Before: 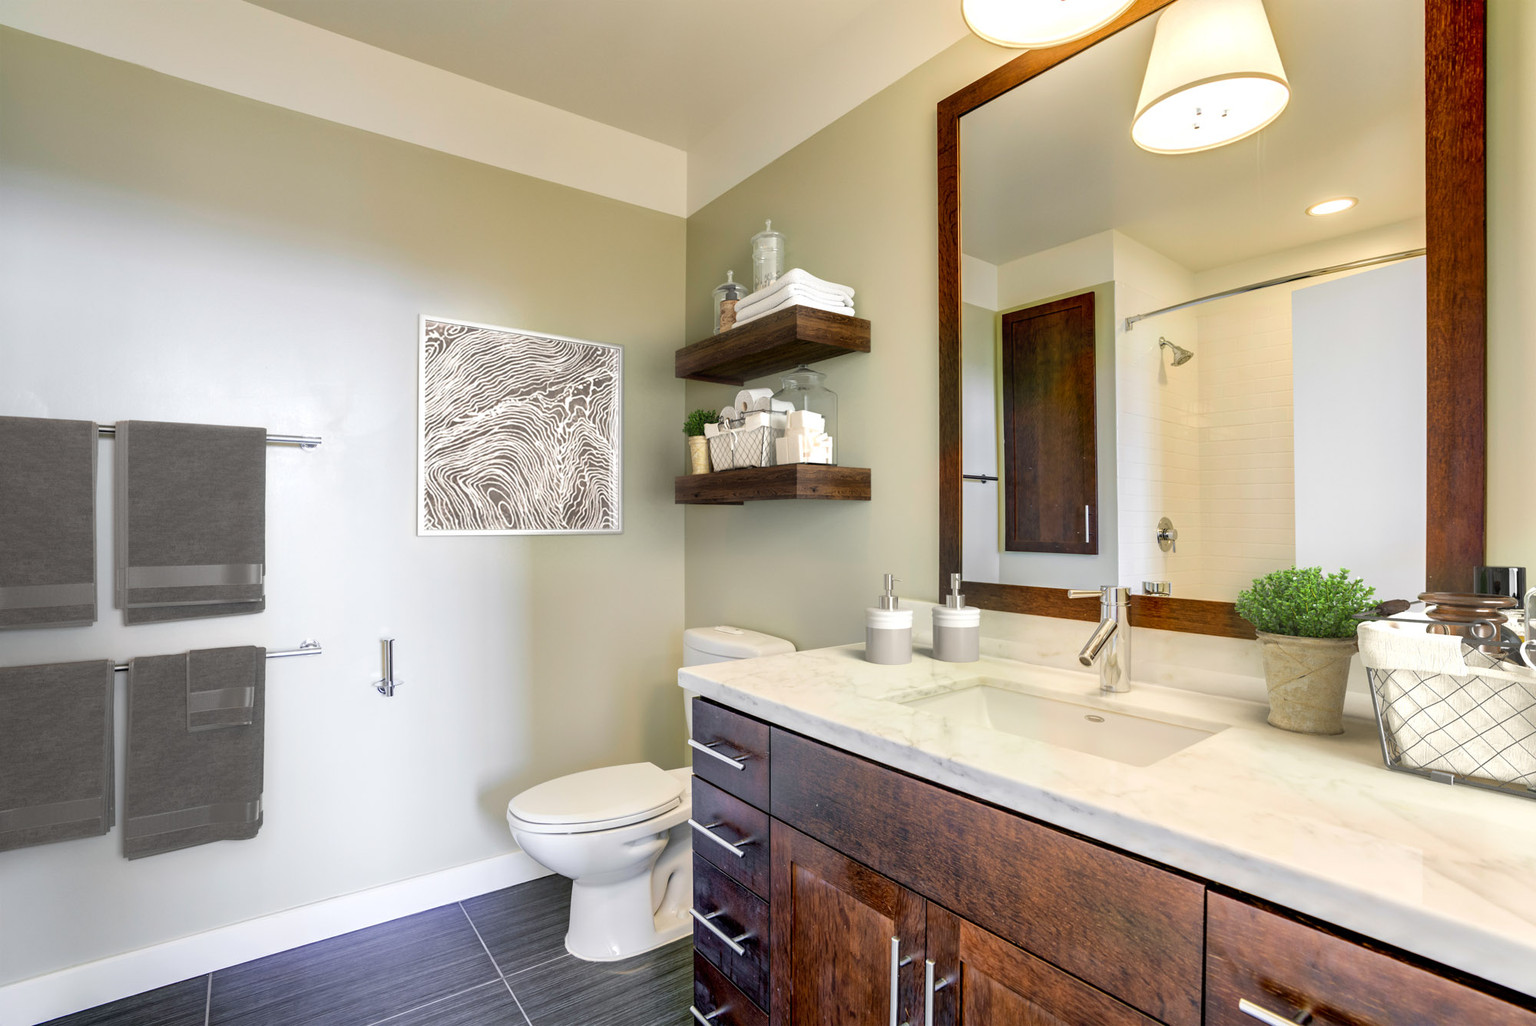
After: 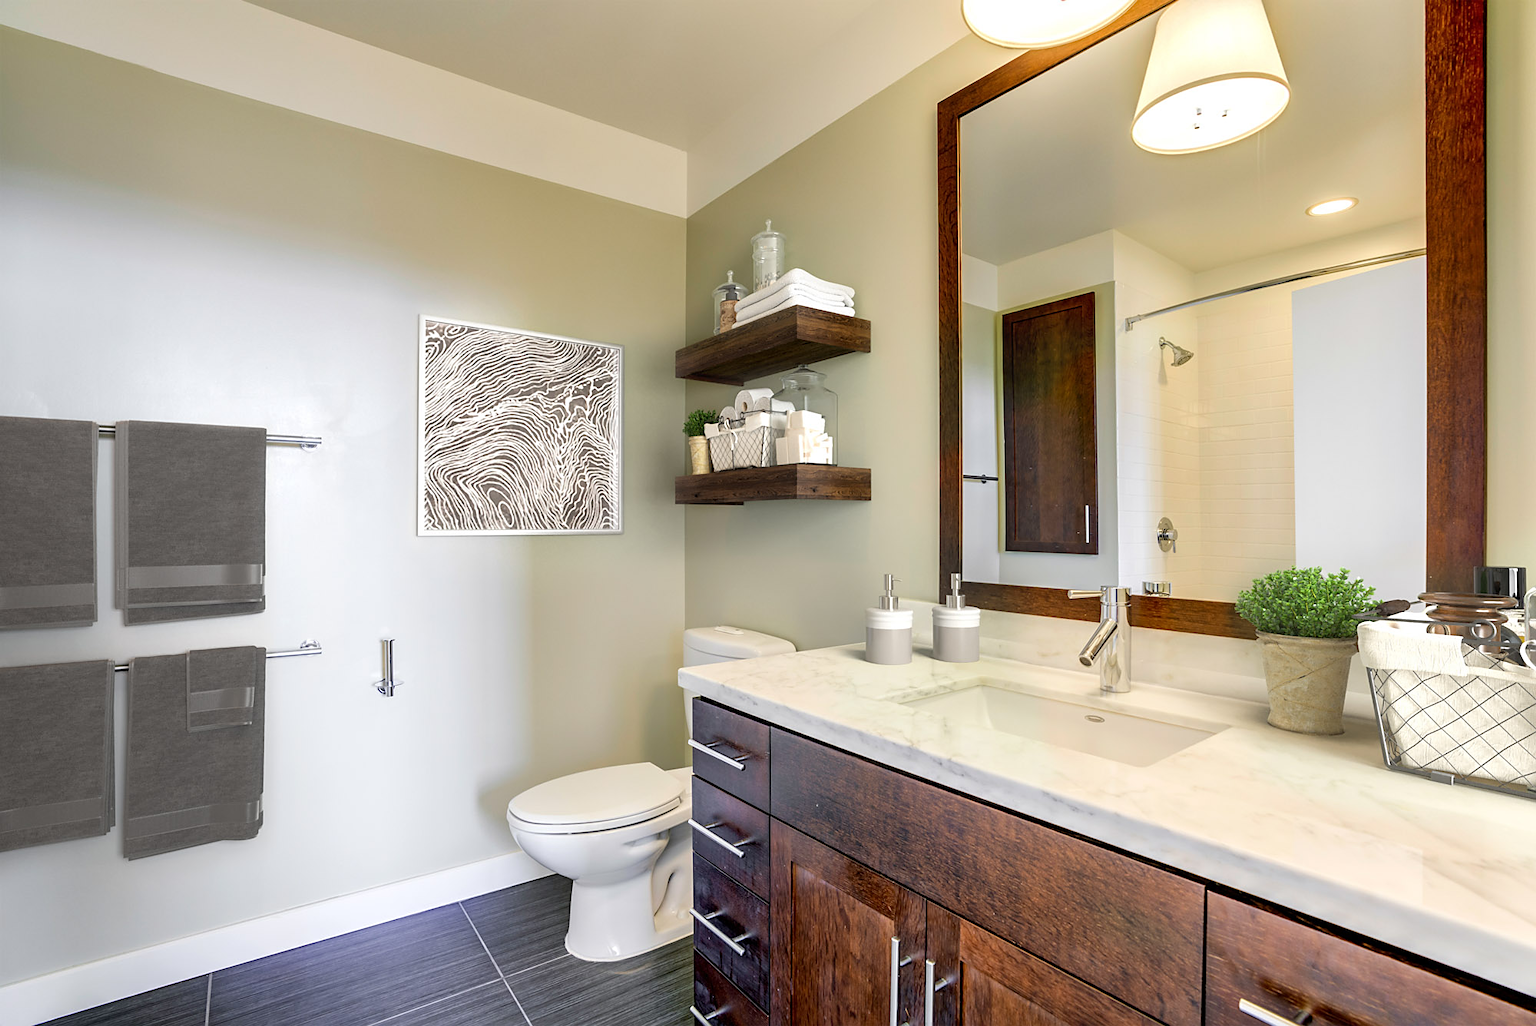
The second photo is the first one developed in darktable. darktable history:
sharpen: radius 1.815, amount 0.398, threshold 1.348
